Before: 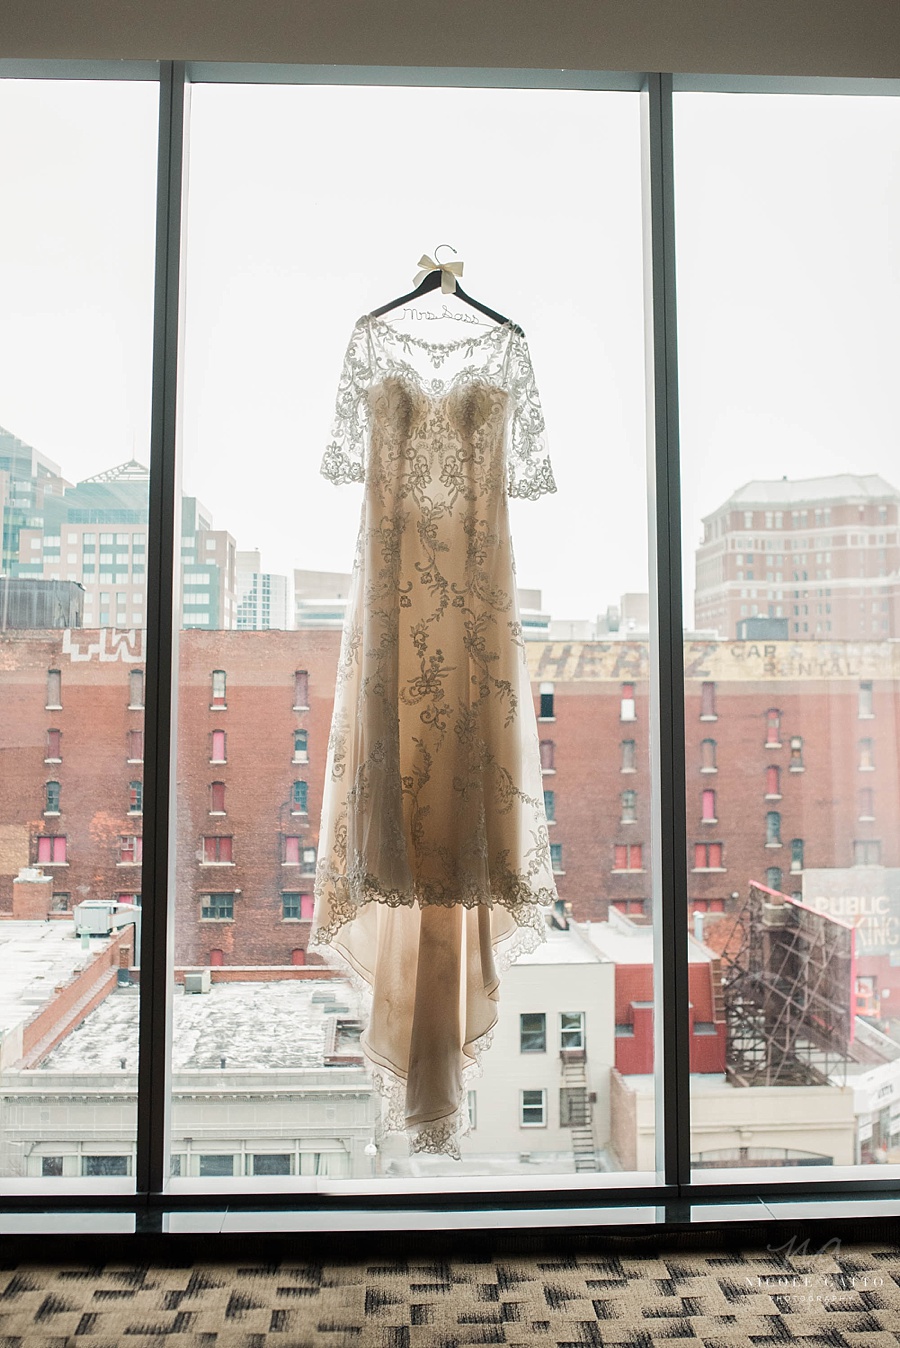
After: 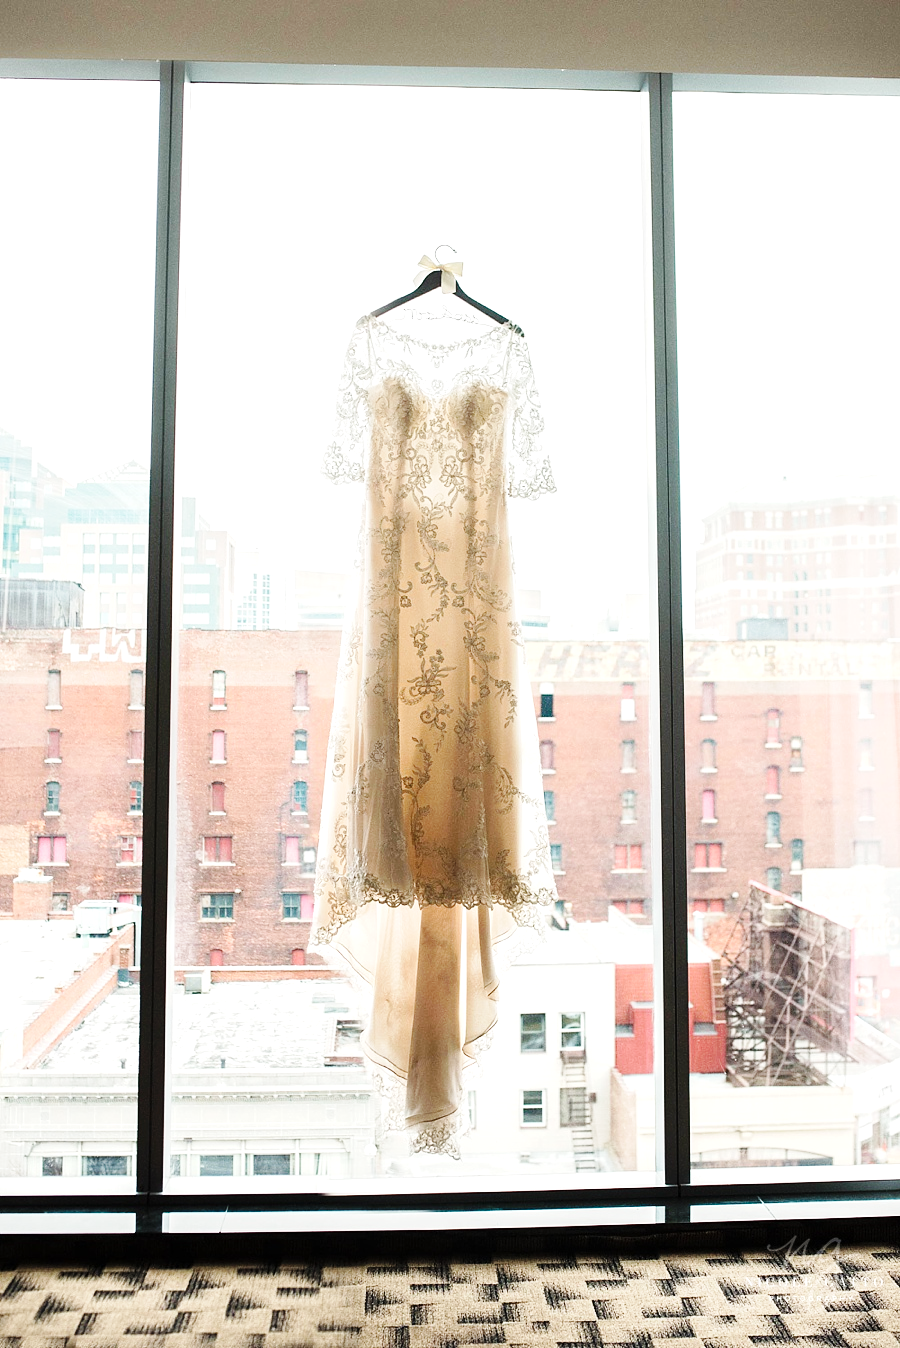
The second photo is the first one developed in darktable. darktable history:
base curve: curves: ch0 [(0, 0) (0.036, 0.025) (0.121, 0.166) (0.206, 0.329) (0.605, 0.79) (1, 1)], preserve colors none
color balance: mode lift, gamma, gain (sRGB)
exposure: exposure 0.566 EV, compensate highlight preservation false
